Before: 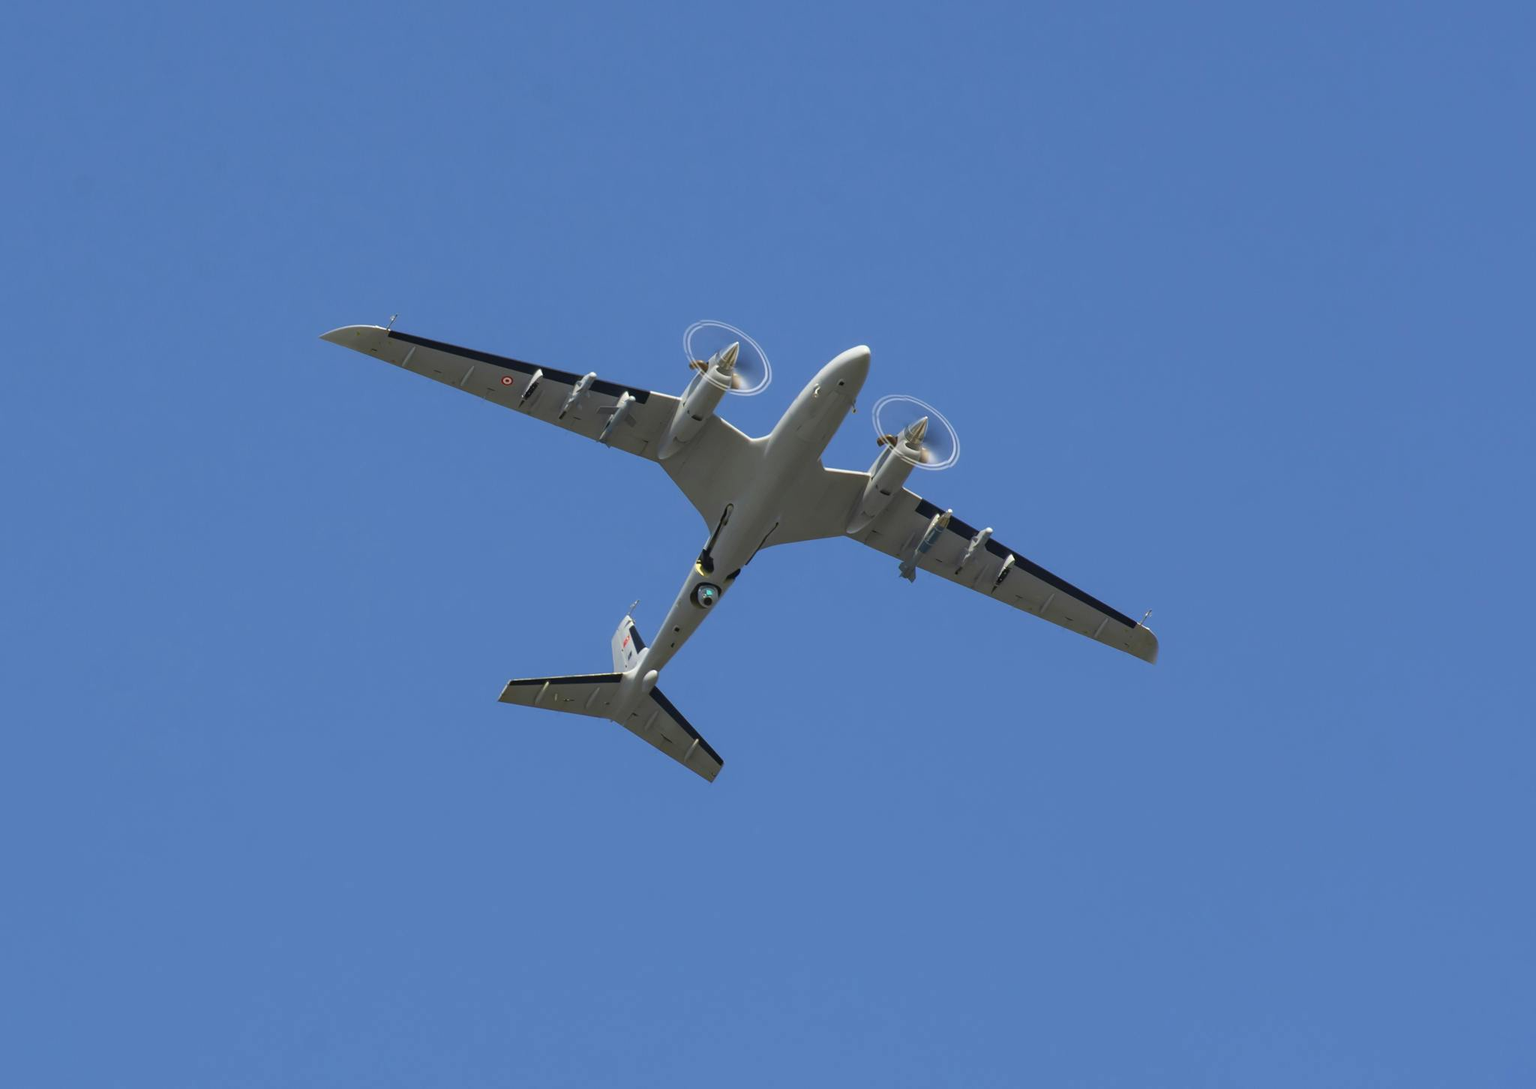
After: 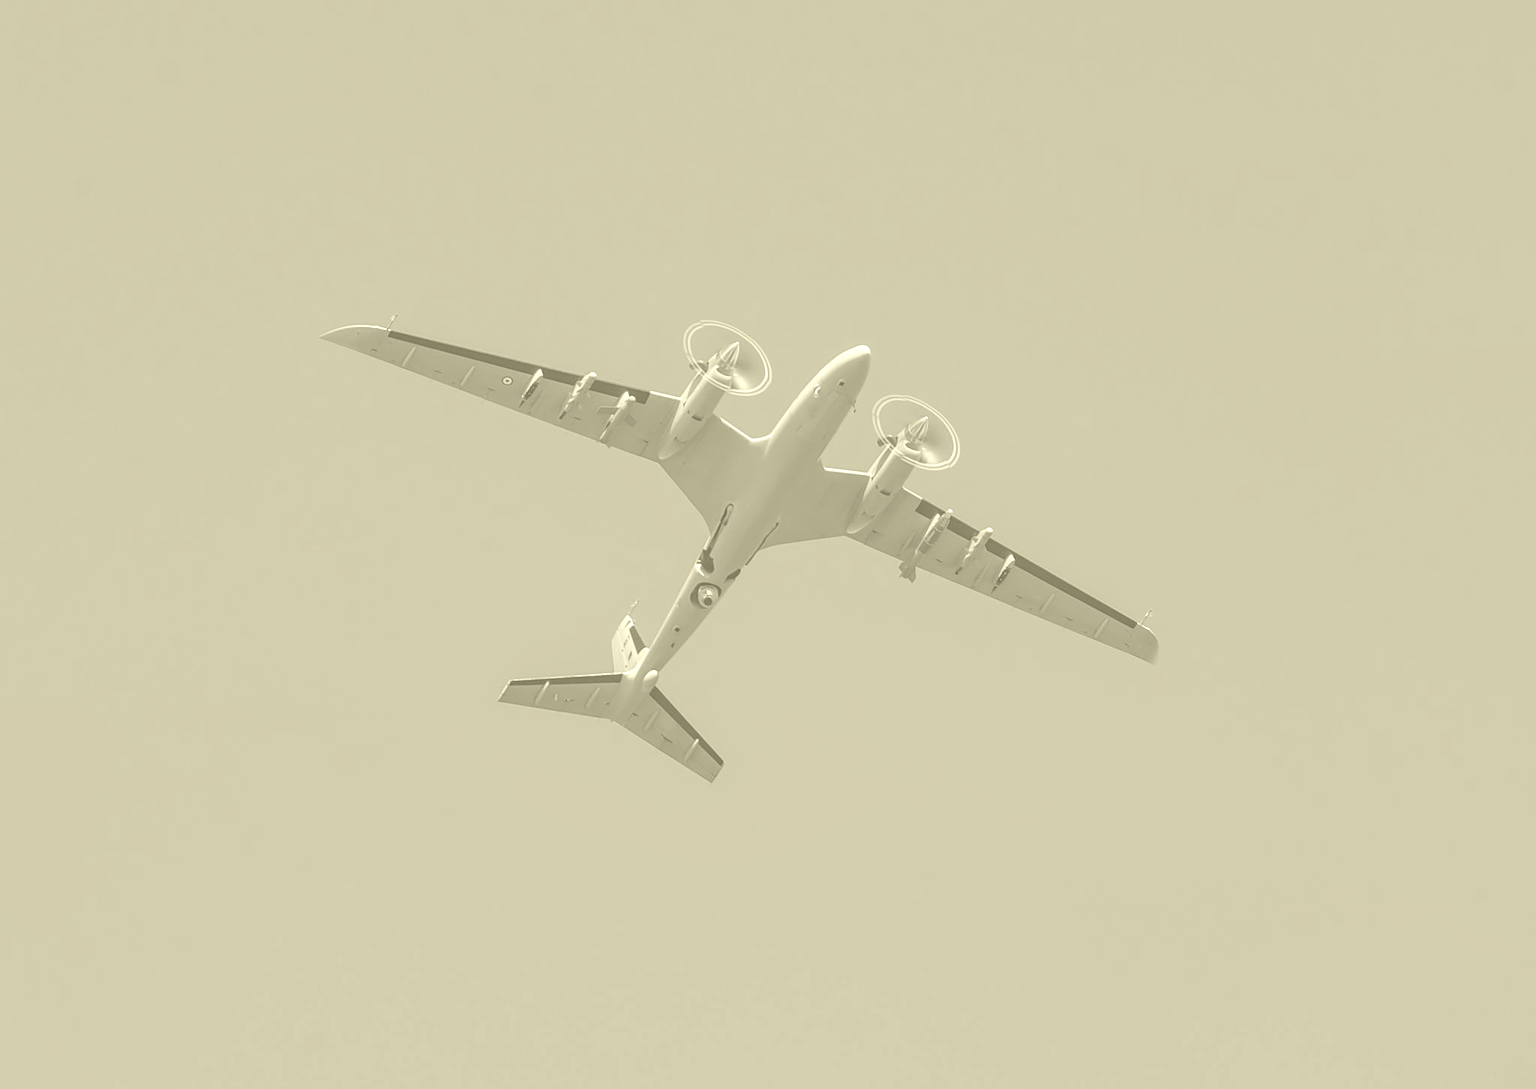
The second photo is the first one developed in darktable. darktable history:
sharpen: on, module defaults
local contrast: on, module defaults
colorize: hue 43.2°, saturation 40%, version 1
contrast equalizer: y [[0.509, 0.517, 0.523, 0.523, 0.517, 0.509], [0.5 ×6], [0.5 ×6], [0 ×6], [0 ×6]]
